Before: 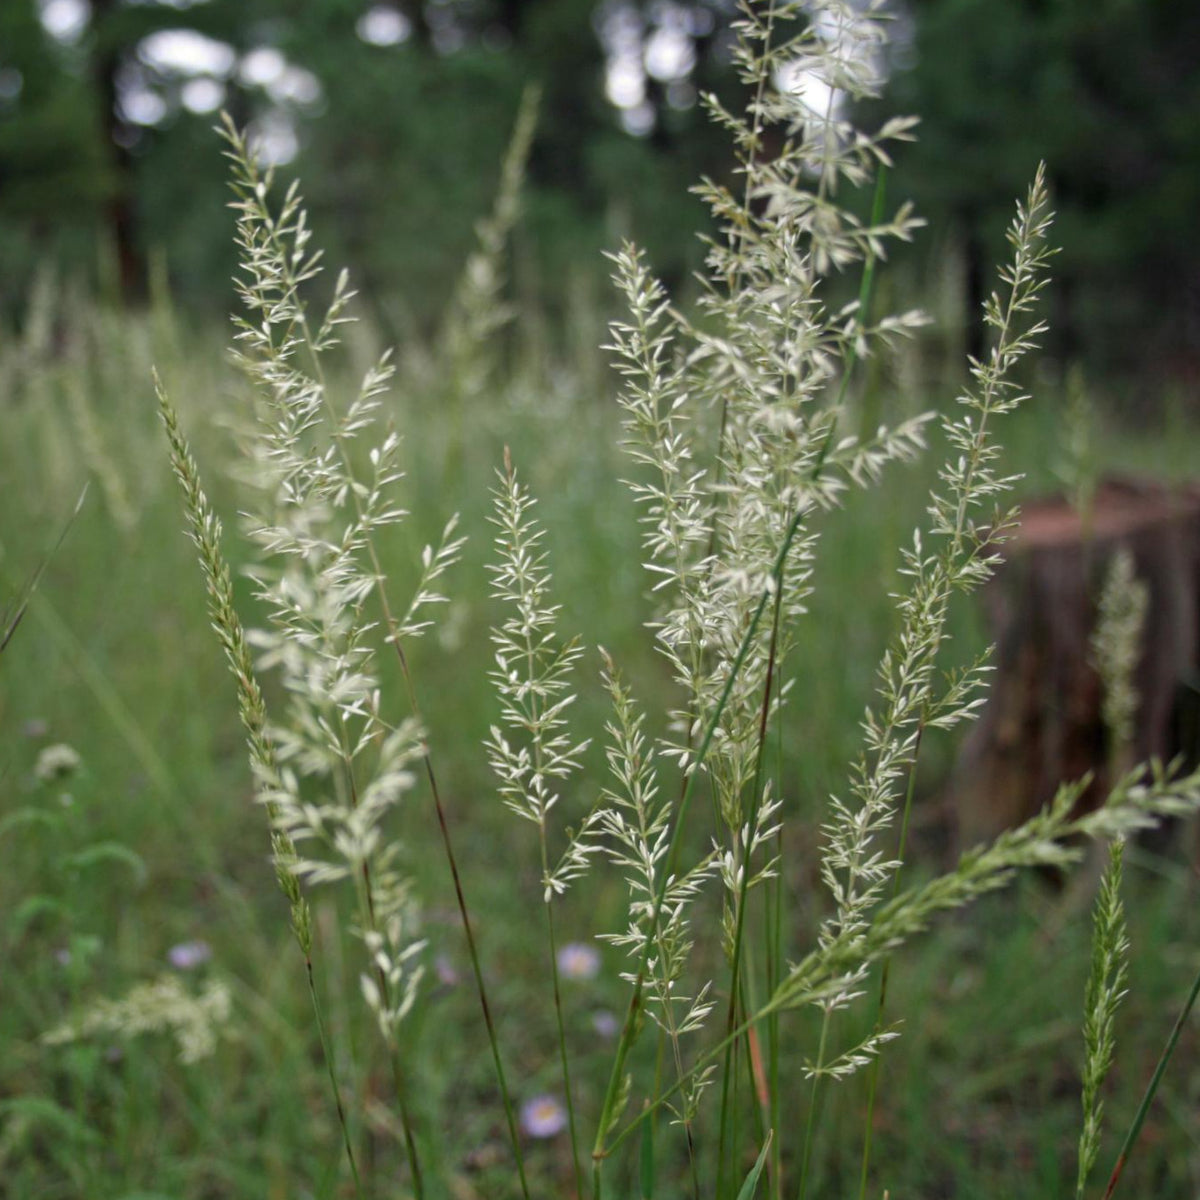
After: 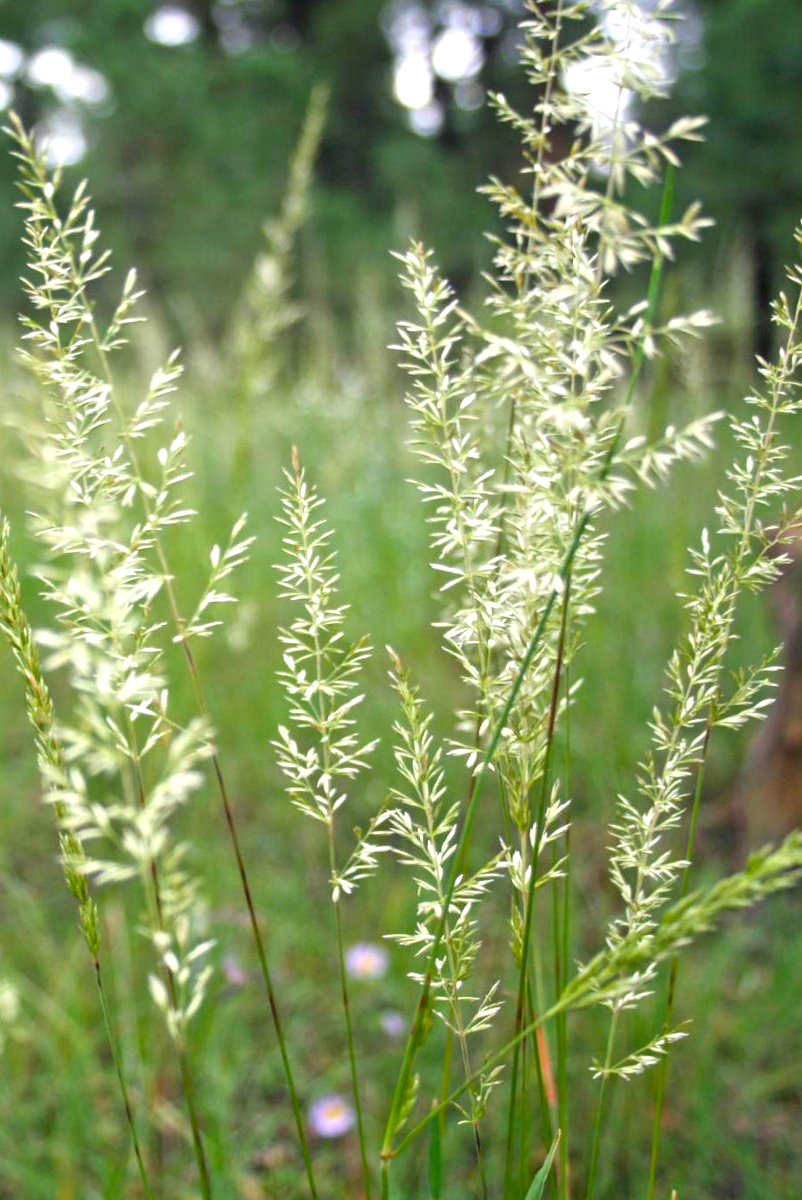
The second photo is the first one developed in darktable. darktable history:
exposure: black level correction 0, exposure 1 EV, compensate exposure bias true, compensate highlight preservation false
color balance rgb: perceptual saturation grading › global saturation 20%, global vibrance 20%
crop and rotate: left 17.732%, right 15.423%
